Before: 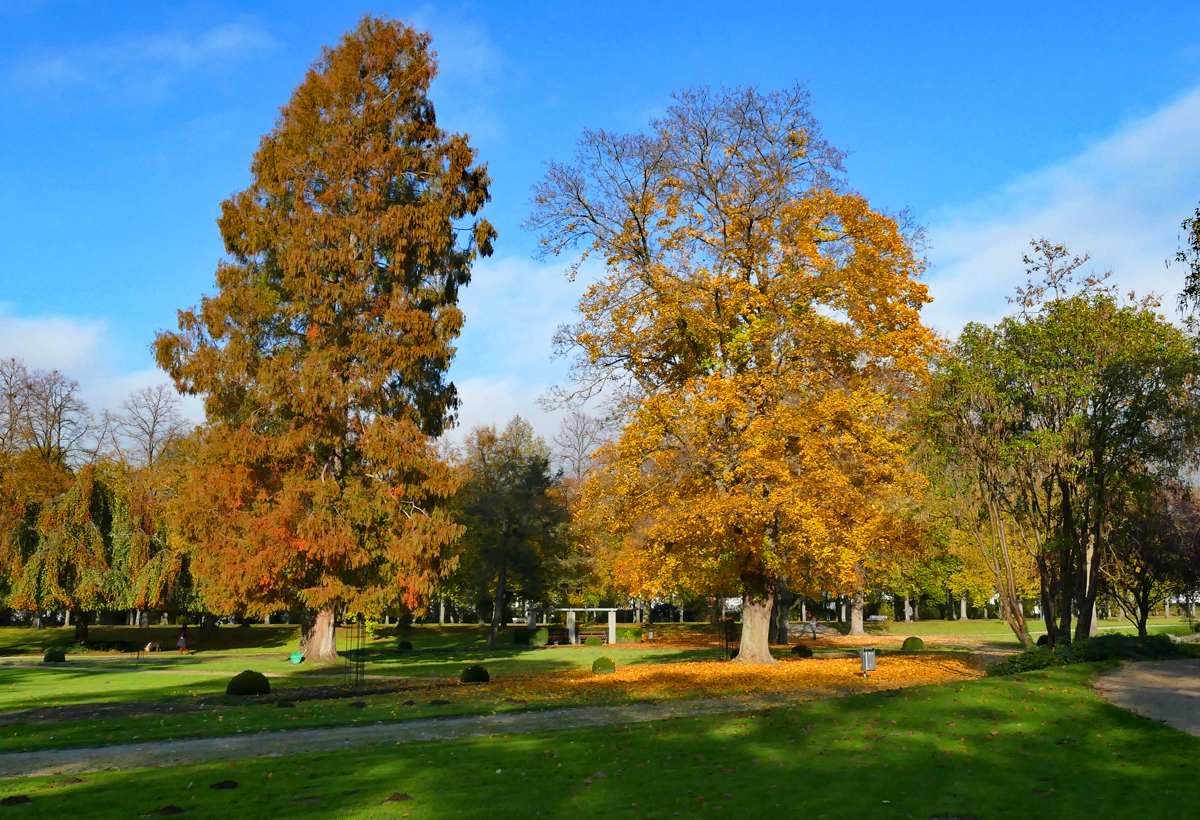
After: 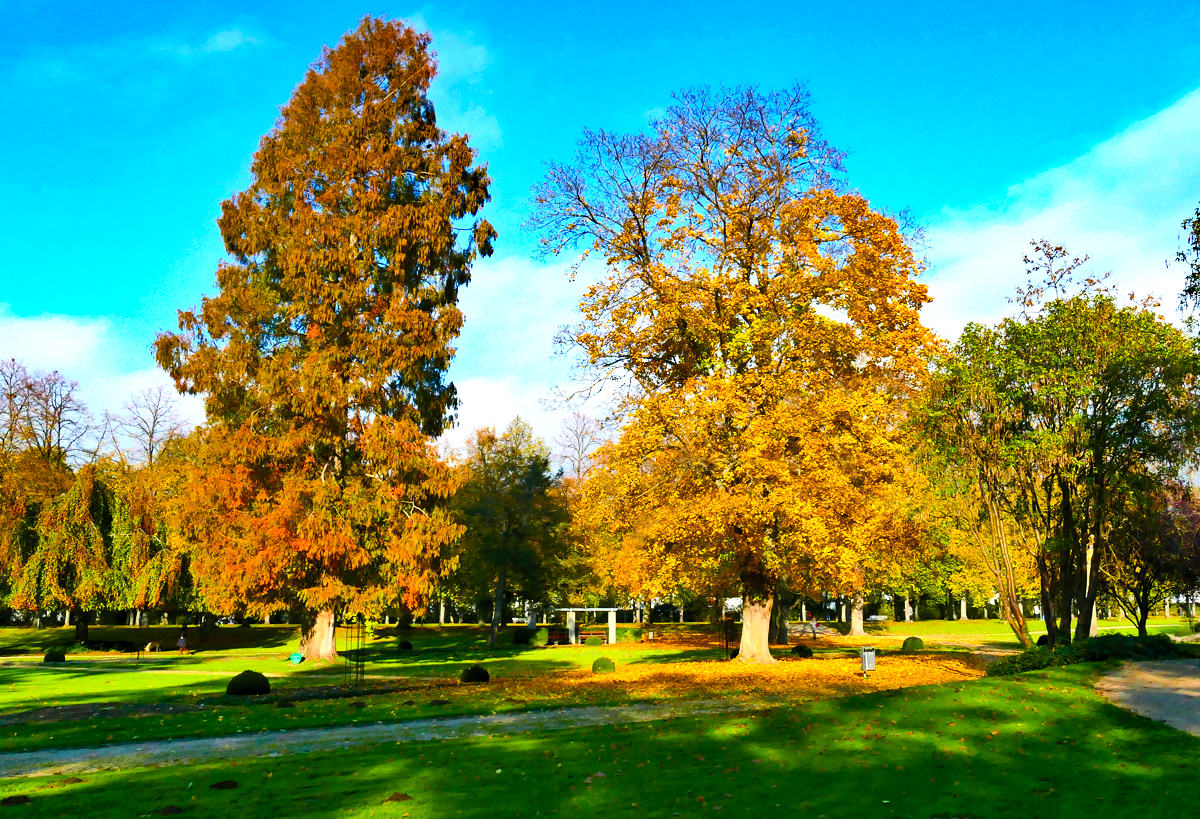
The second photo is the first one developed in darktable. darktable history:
shadows and highlights: soften with gaussian
velvia: on, module defaults
color balance rgb: shadows lift › chroma 2.013%, shadows lift › hue 247.57°, global offset › luminance -0.248%, perceptual saturation grading › global saturation 20%, perceptual saturation grading › highlights -25.179%, perceptual saturation grading › shadows 49.451%, perceptual brilliance grading › global brilliance -4.379%, perceptual brilliance grading › highlights 25.063%, perceptual brilliance grading › mid-tones 7.05%, perceptual brilliance grading › shadows -4.842%, global vibrance 20.285%
crop: bottom 0.051%
contrast brightness saturation: contrast 0.199, brightness 0.161, saturation 0.218
